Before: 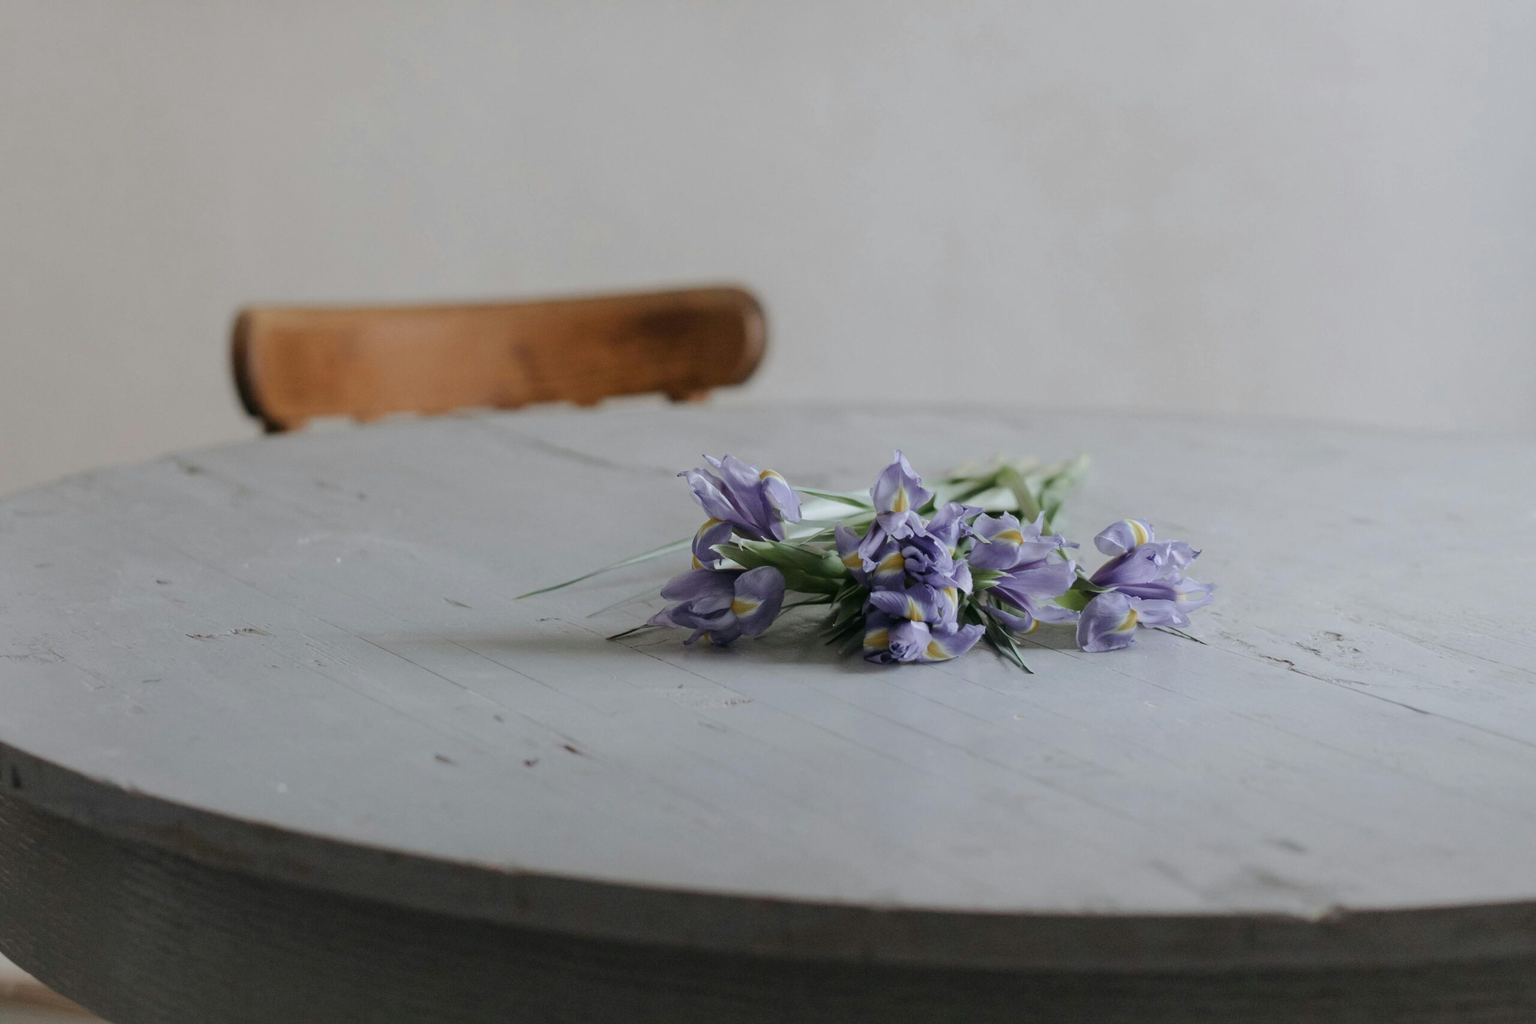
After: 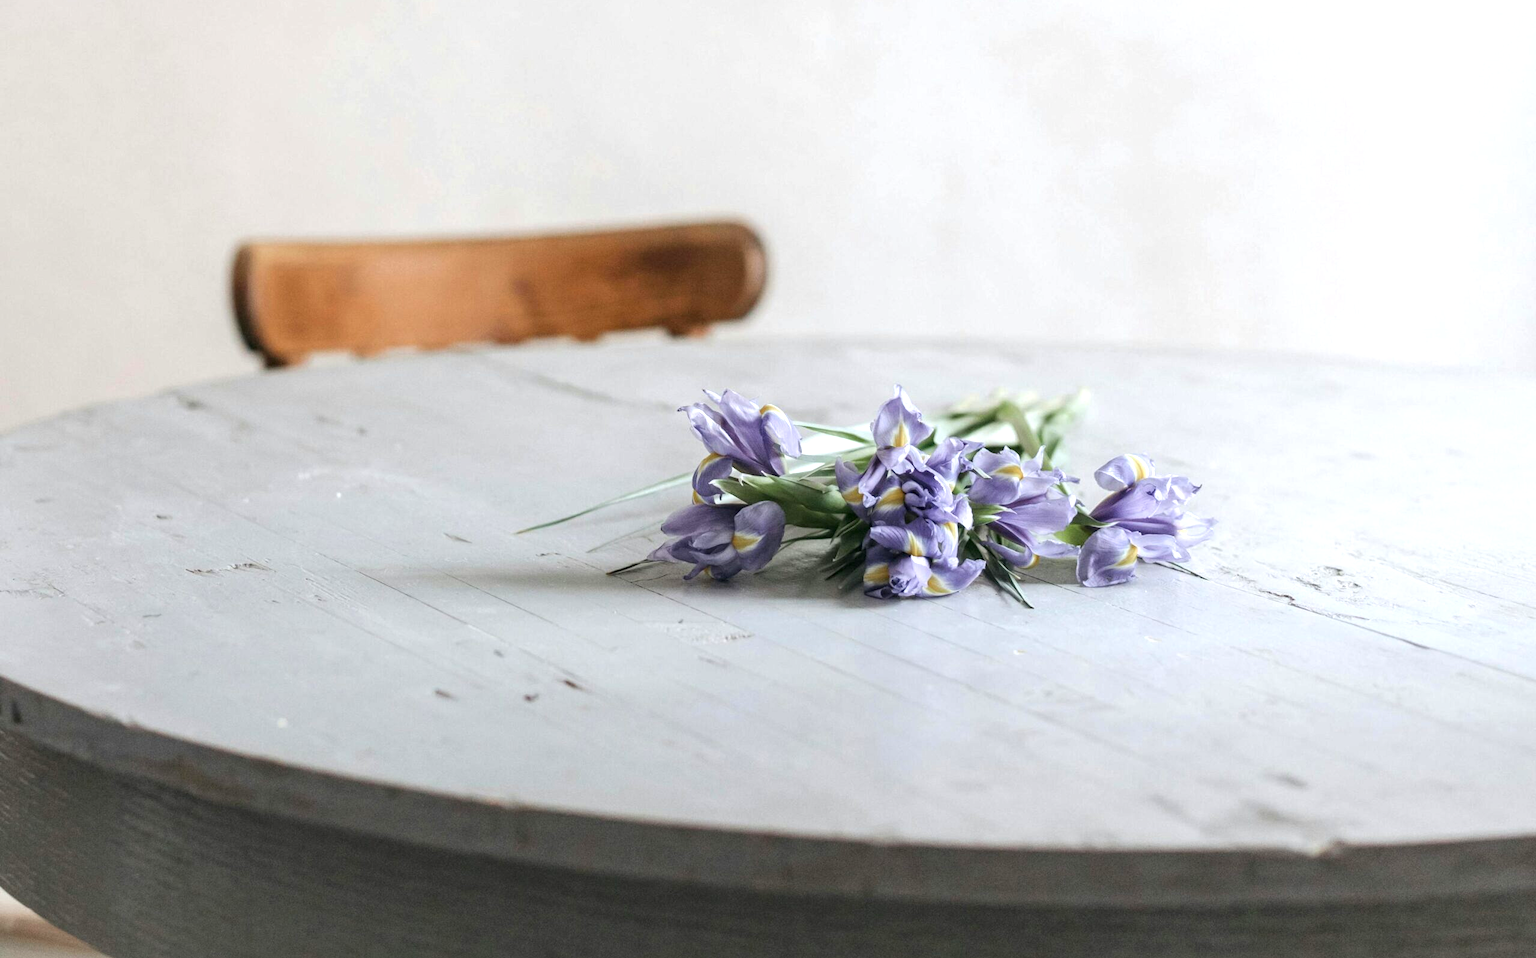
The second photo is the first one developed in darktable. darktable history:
local contrast: on, module defaults
exposure: black level correction 0, exposure 1.095 EV, compensate exposure bias true, compensate highlight preservation false
crop and rotate: top 6.417%
